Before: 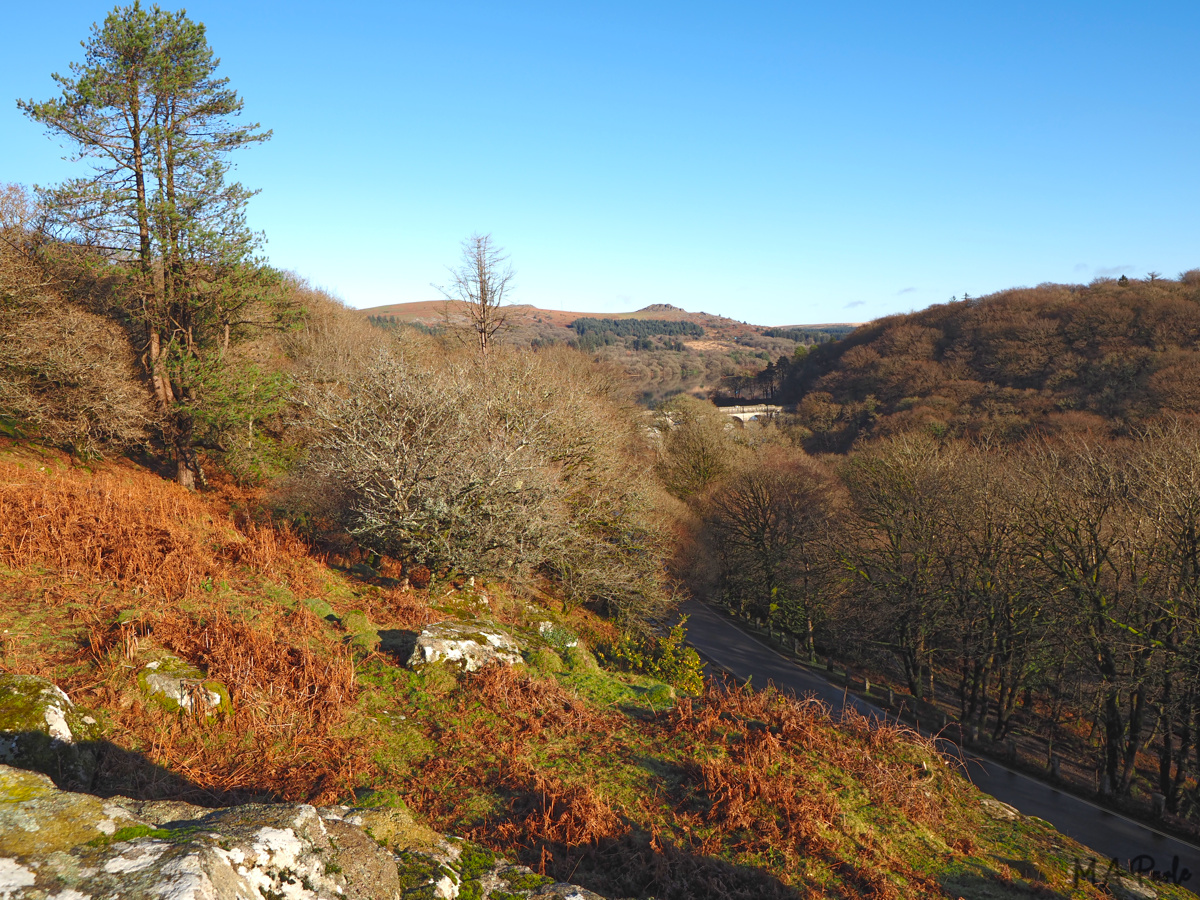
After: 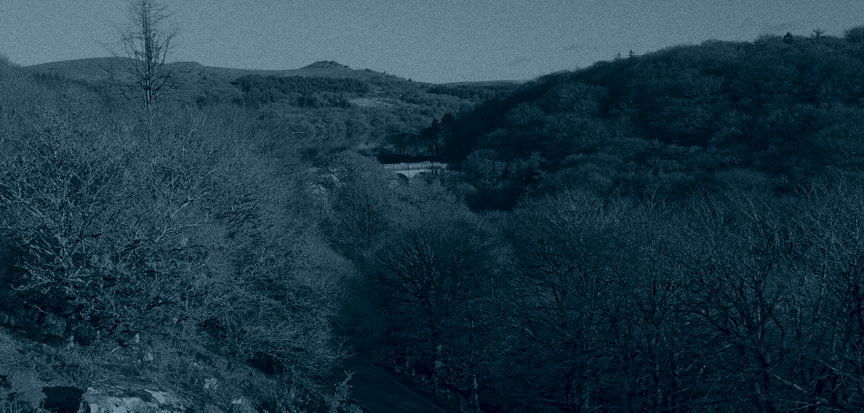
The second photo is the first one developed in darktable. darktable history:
crop and rotate: left 27.938%, top 27.046%, bottom 27.046%
colorize: hue 194.4°, saturation 29%, source mix 61.75%, lightness 3.98%, version 1
grain: coarseness 3.21 ISO
